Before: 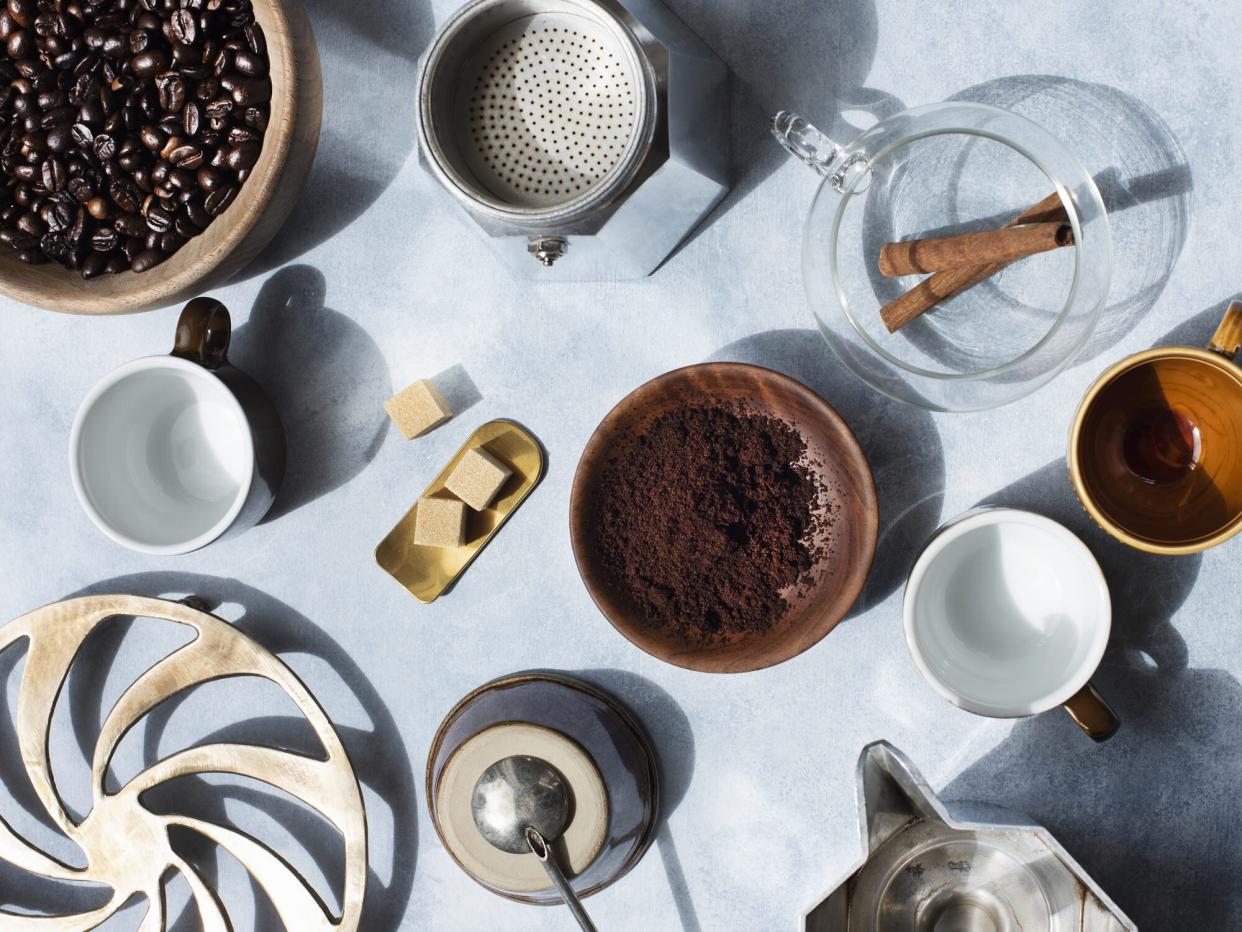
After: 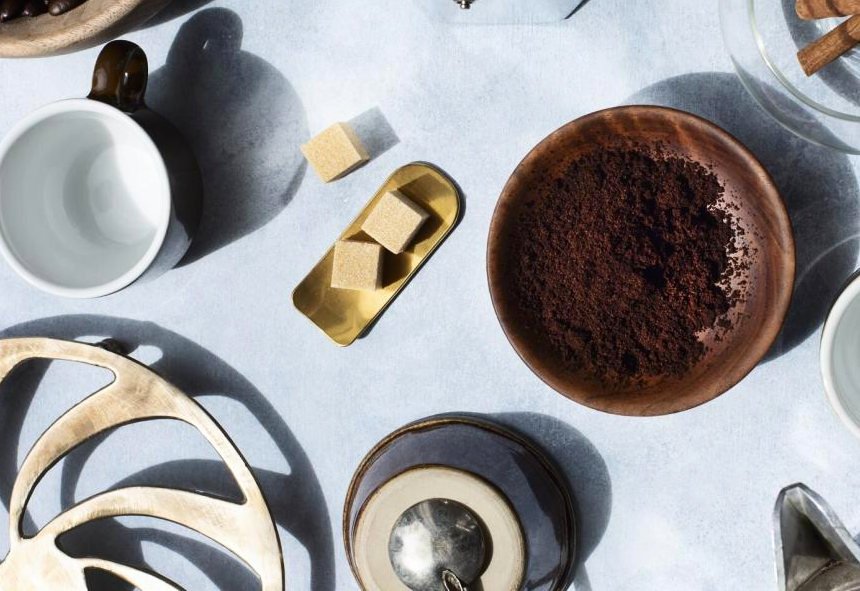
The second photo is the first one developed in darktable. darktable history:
crop: left 6.762%, top 27.654%, right 23.984%, bottom 8.923%
contrast brightness saturation: contrast 0.15, brightness -0.013, saturation 0.095
